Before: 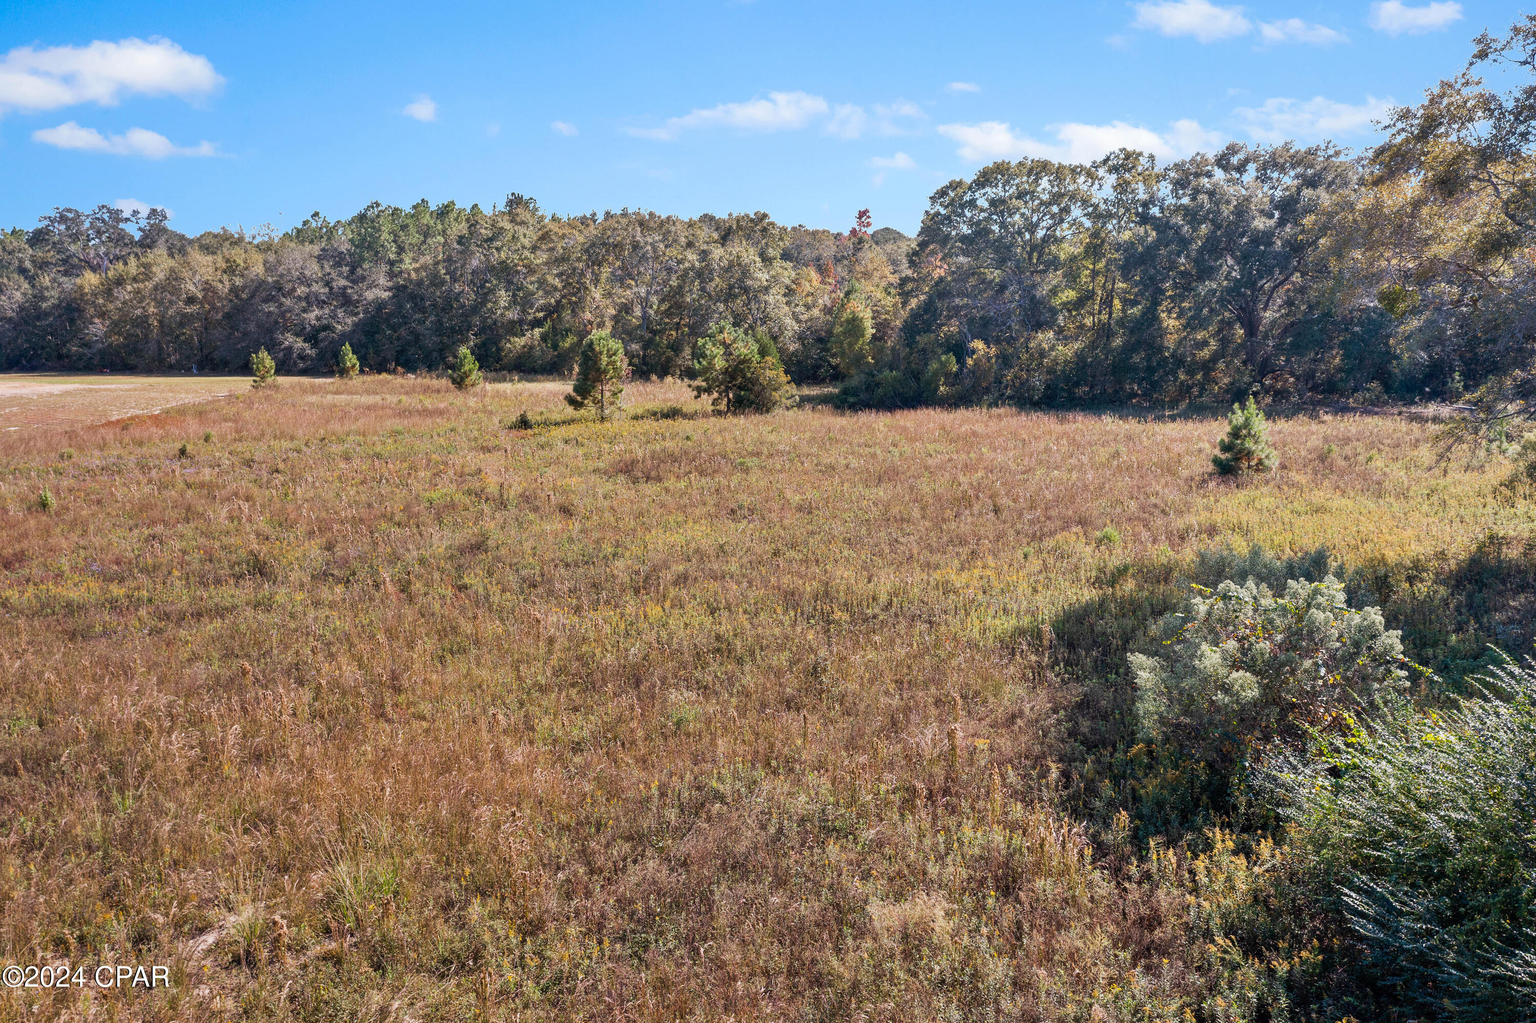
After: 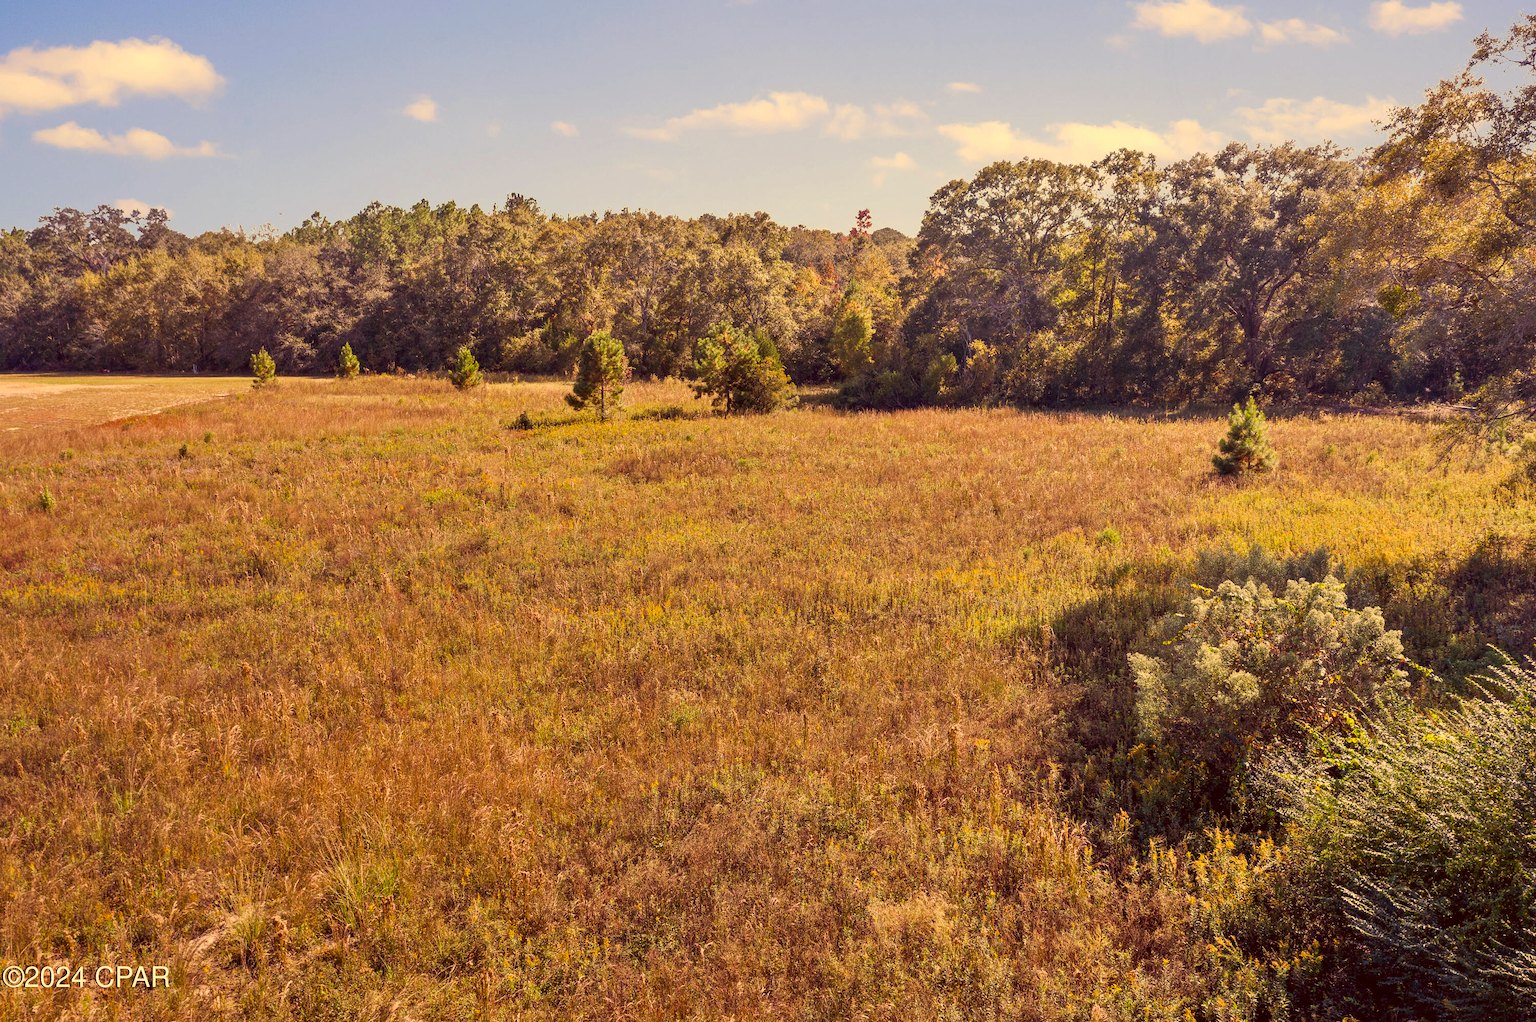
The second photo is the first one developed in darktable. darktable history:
color correction: highlights a* 9.74, highlights b* 39.07, shadows a* 14.03, shadows b* 3.68
